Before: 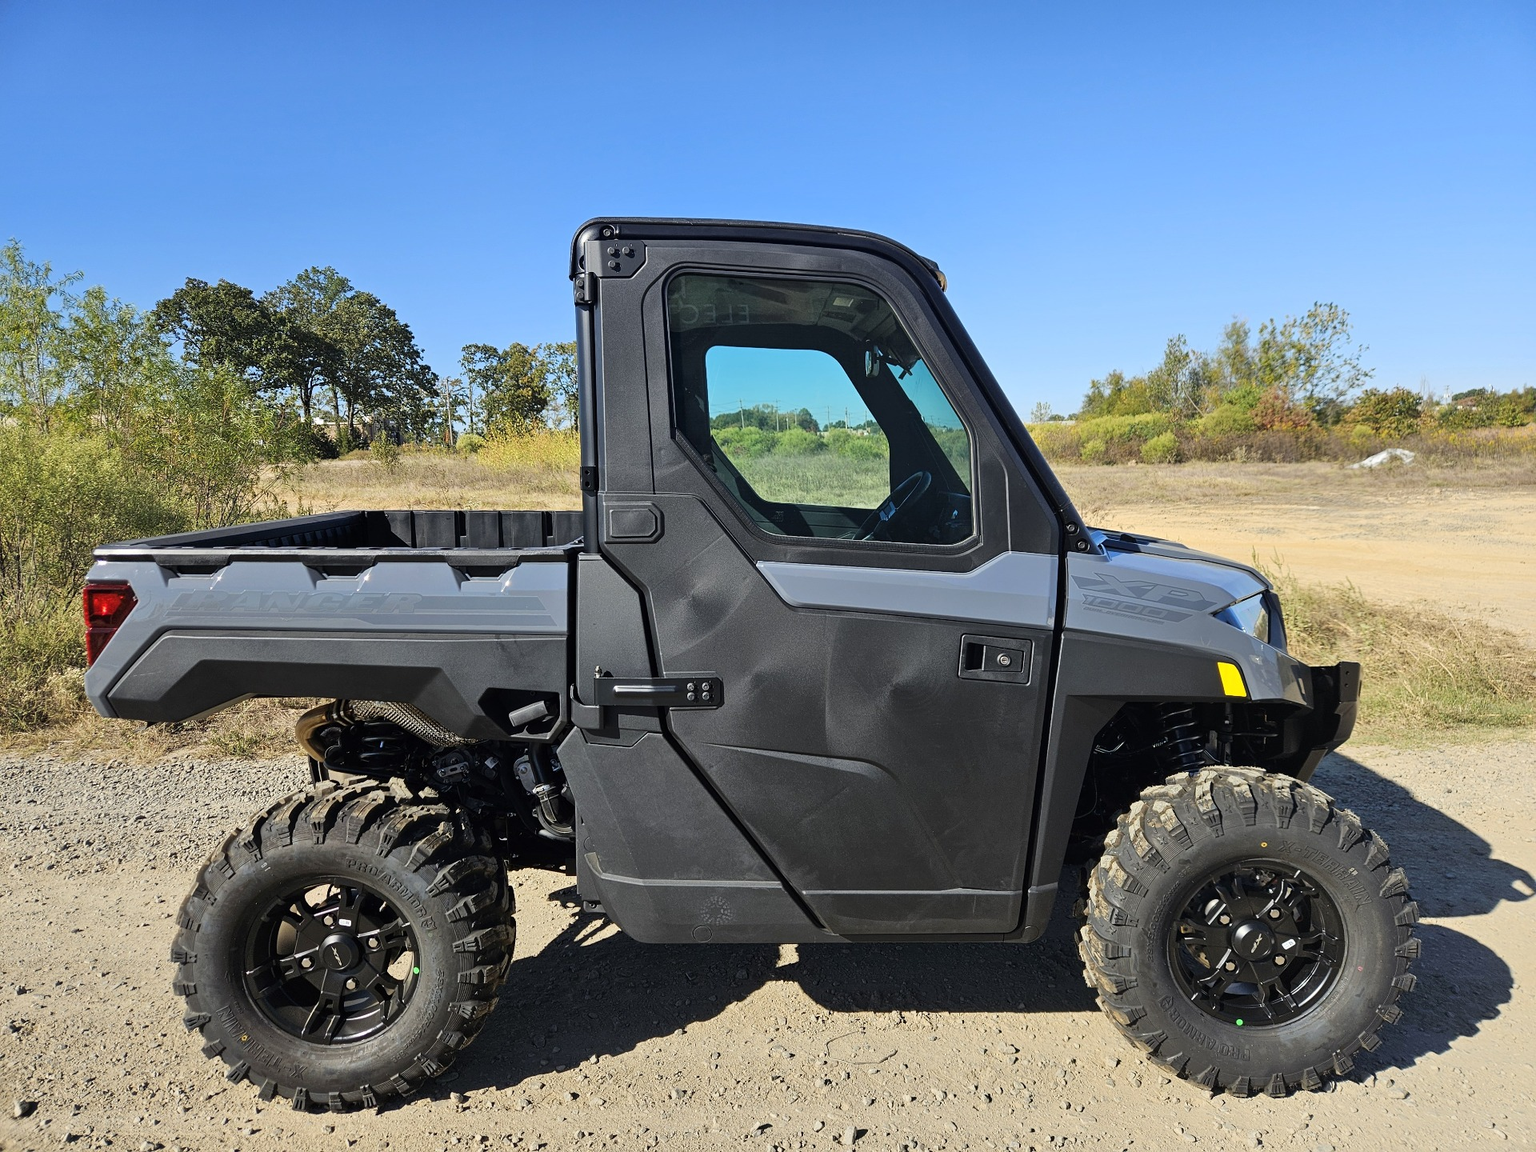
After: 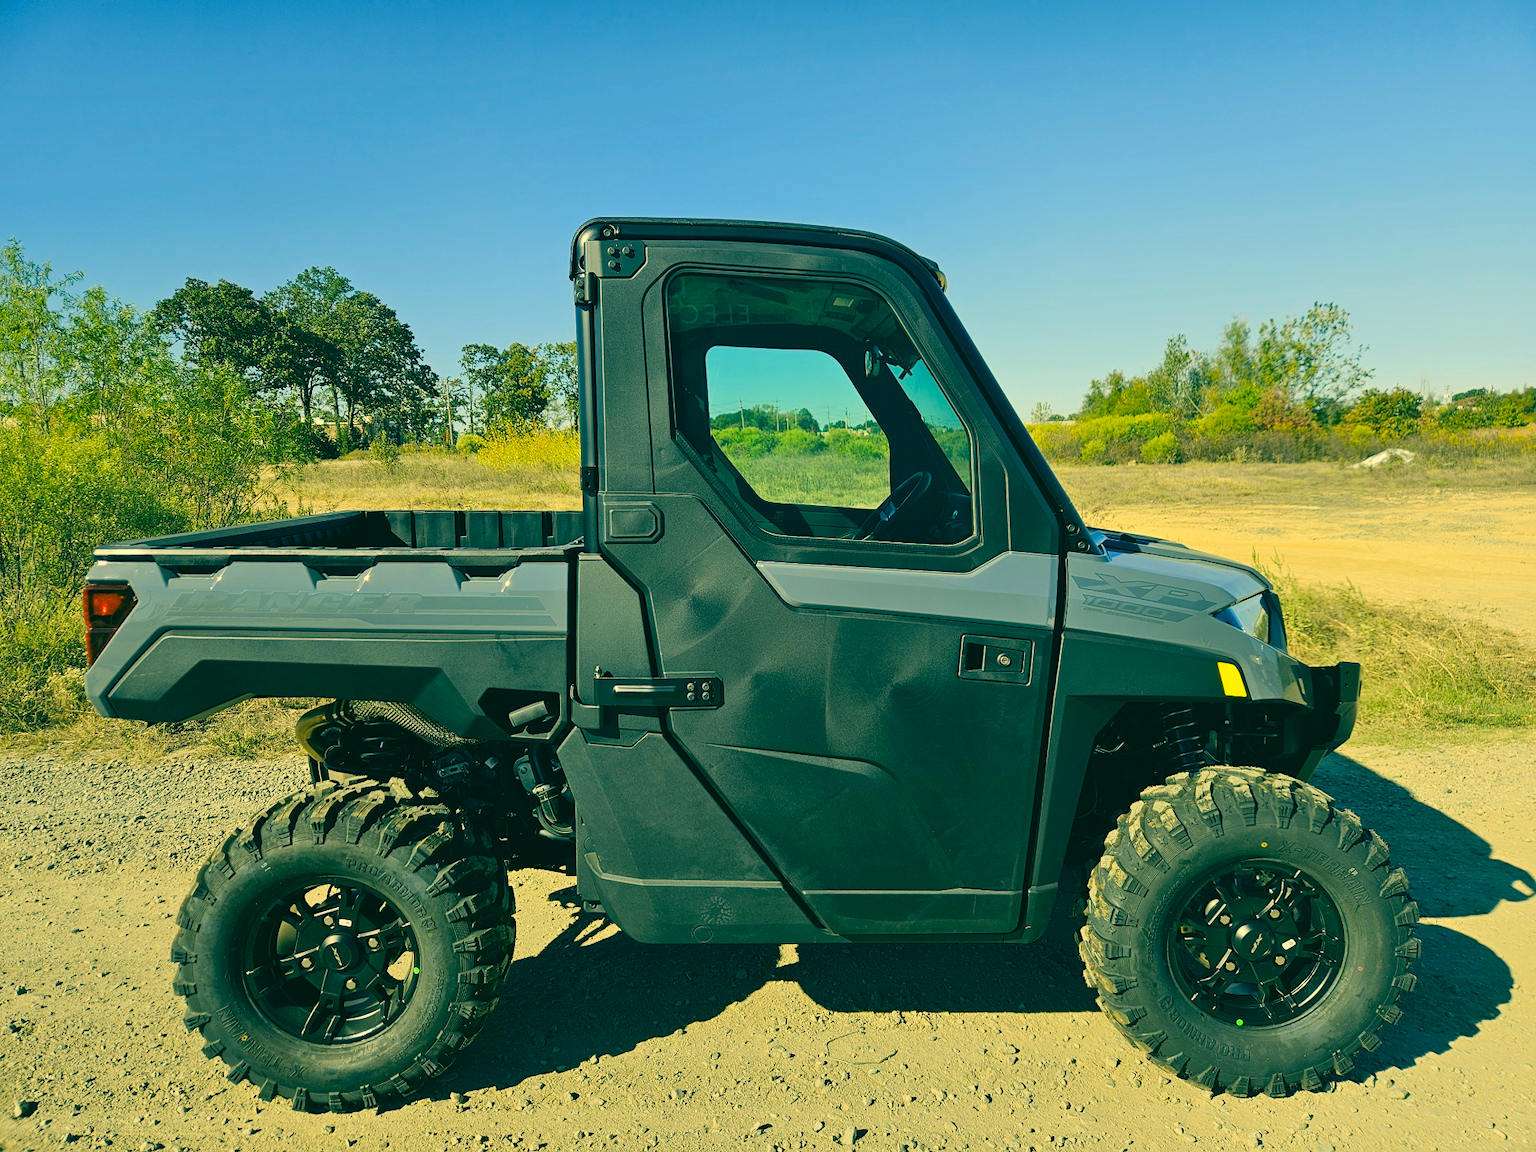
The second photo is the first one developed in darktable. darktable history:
color correction: highlights a* 1.97, highlights b* 34.71, shadows a* -36.95, shadows b* -5.94
